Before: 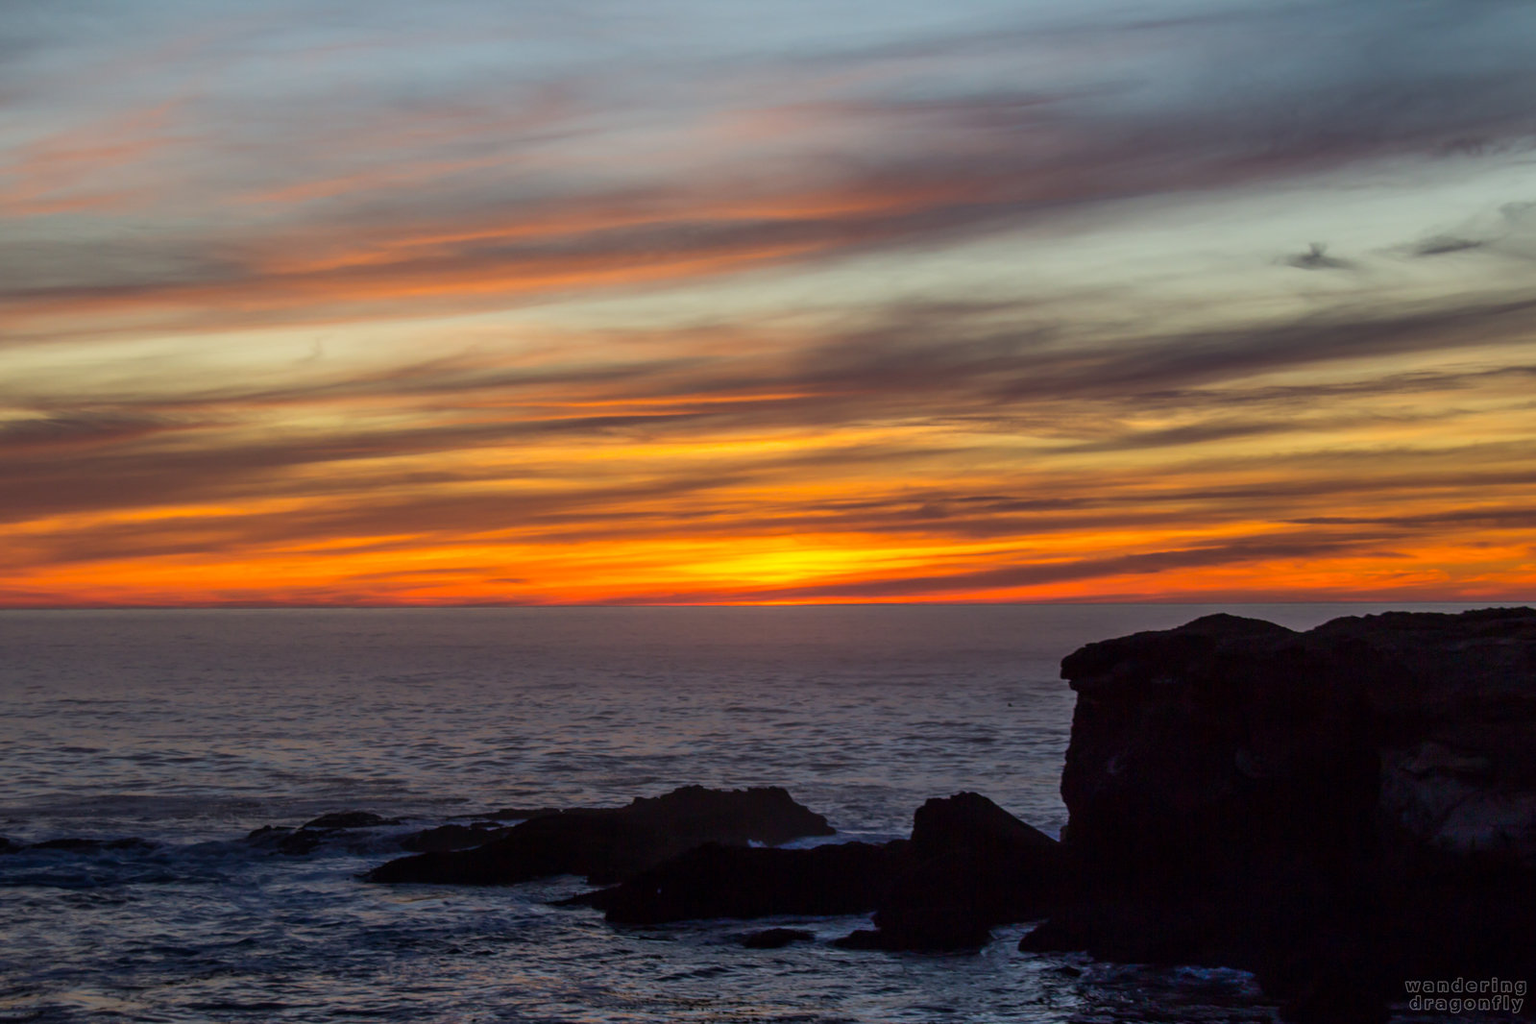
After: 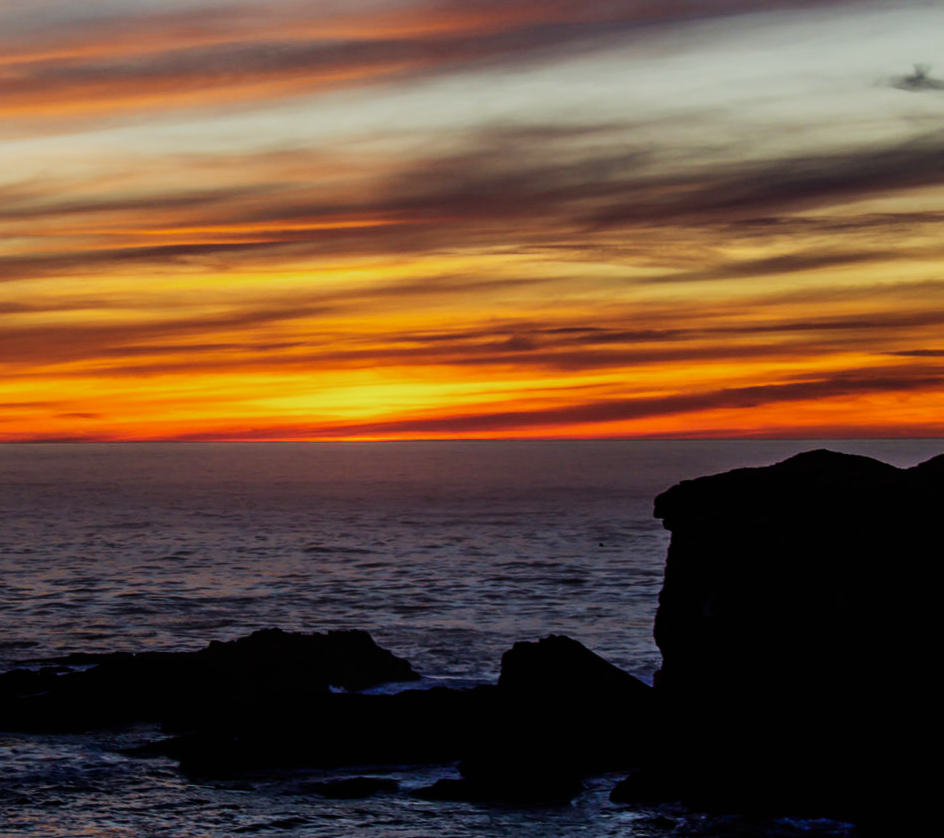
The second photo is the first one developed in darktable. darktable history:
crop and rotate: left 28.256%, top 17.734%, right 12.656%, bottom 3.573%
sigmoid: contrast 1.8, skew -0.2, preserve hue 0%, red attenuation 0.1, red rotation 0.035, green attenuation 0.1, green rotation -0.017, blue attenuation 0.15, blue rotation -0.052, base primaries Rec2020
